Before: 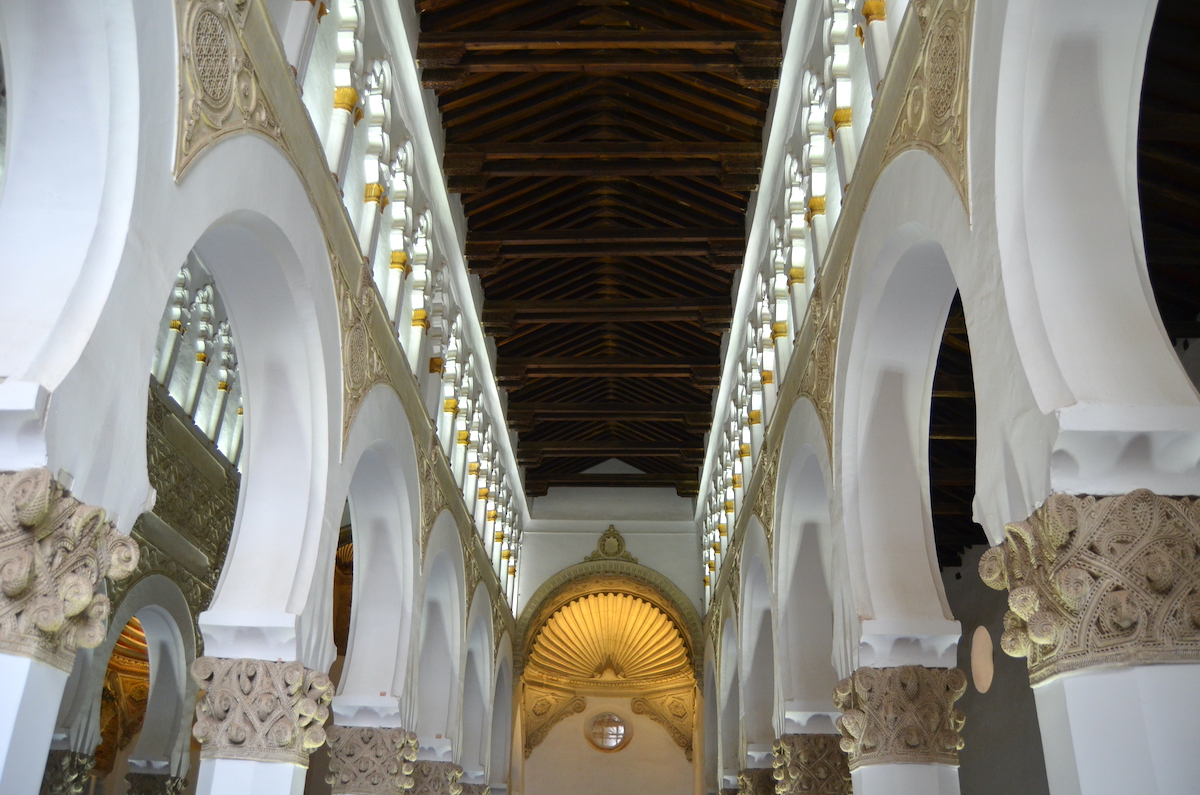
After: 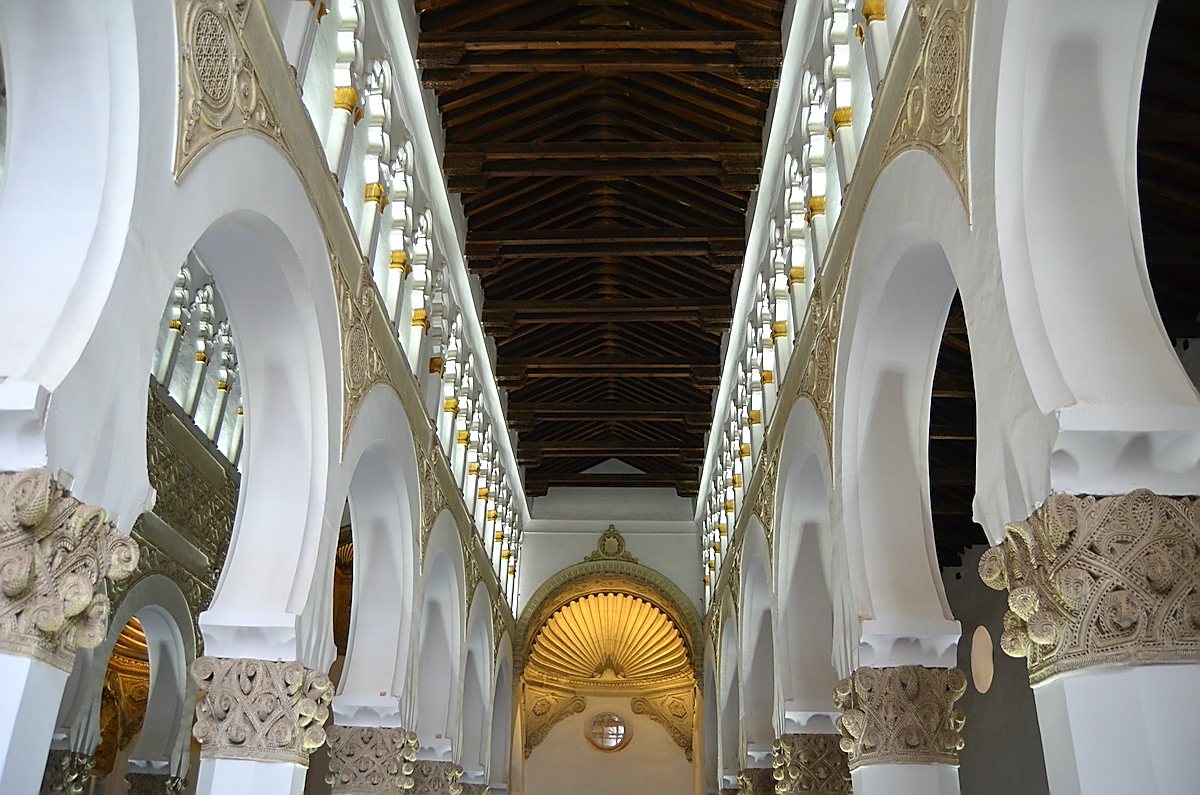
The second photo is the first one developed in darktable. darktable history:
sharpen: radius 1.4, amount 1.25, threshold 0.7
rotate and perspective: crop left 0, crop top 0
